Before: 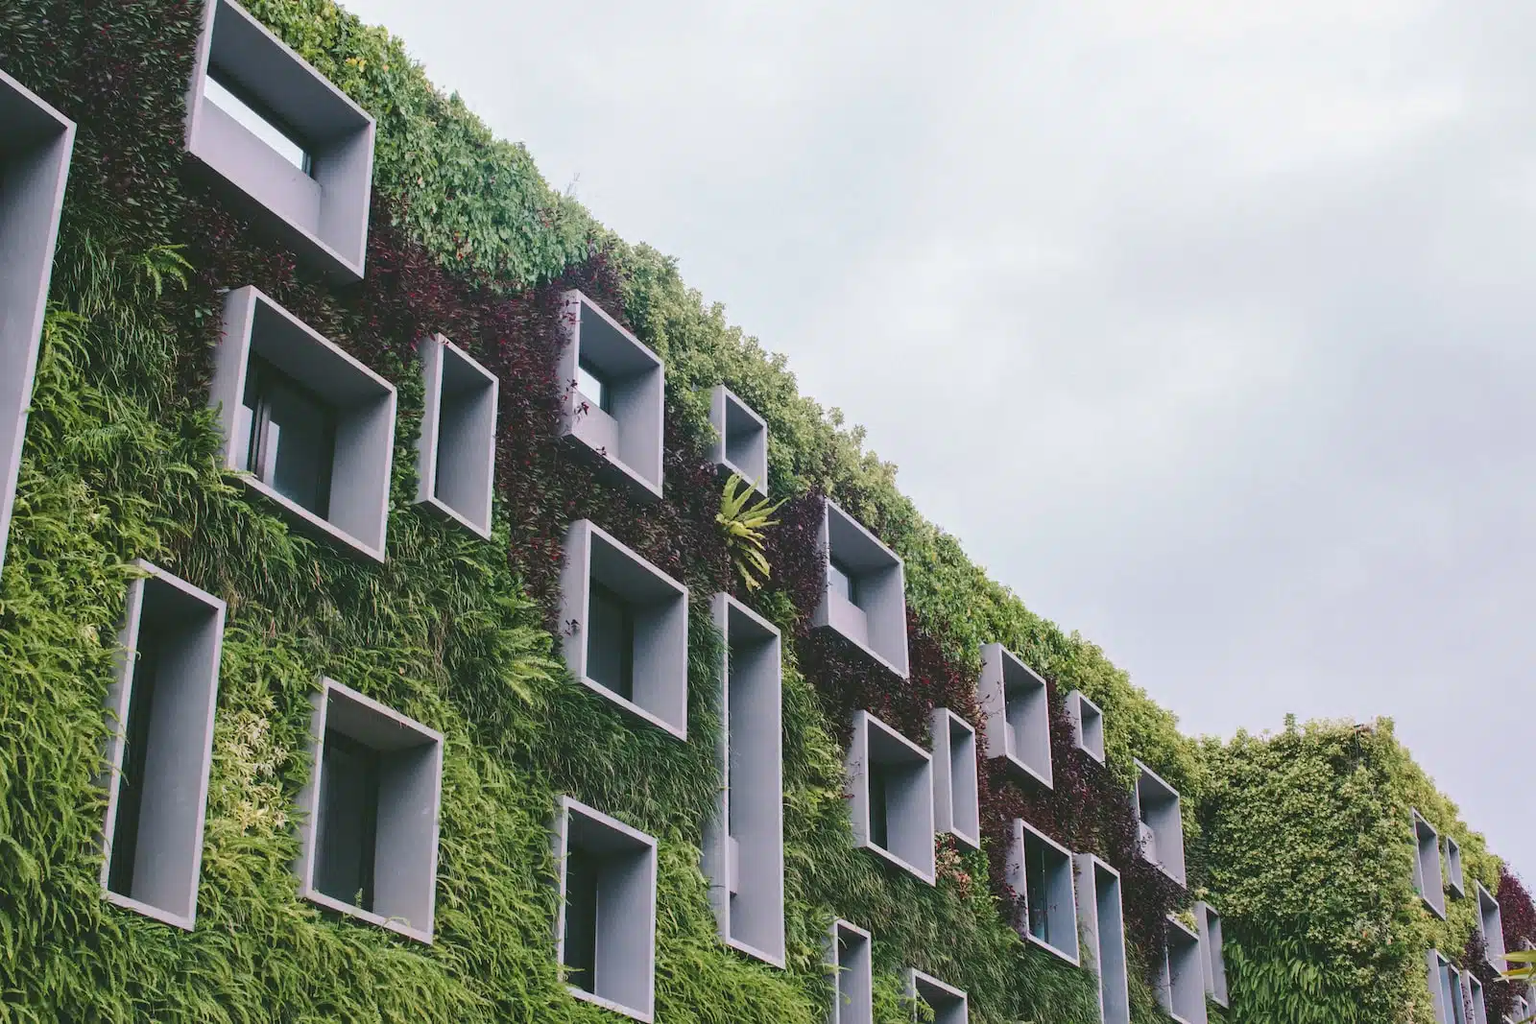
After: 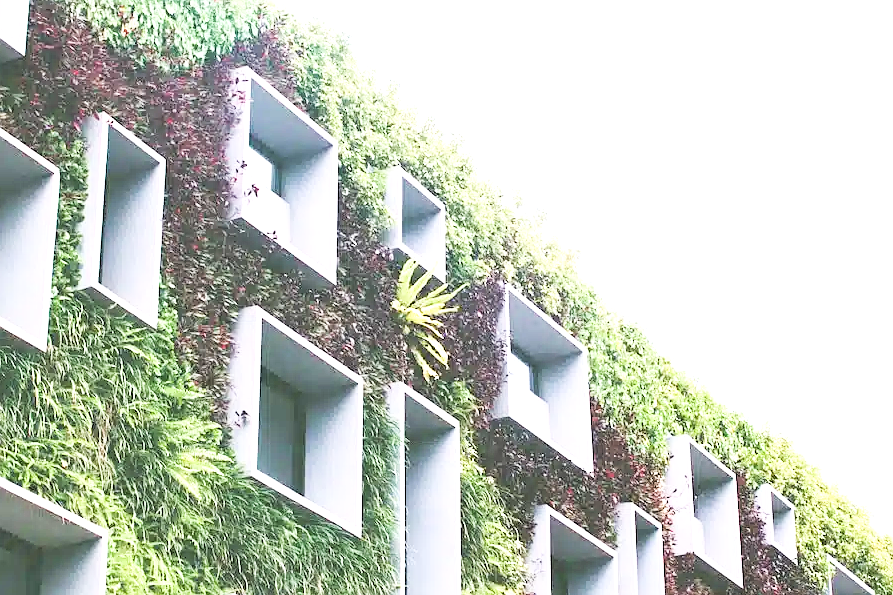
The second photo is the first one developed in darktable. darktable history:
crop and rotate: left 22.13%, top 22.054%, right 22.026%, bottom 22.102%
filmic rgb: black relative exposure -5 EV, hardness 2.88, contrast 1.2, highlights saturation mix -30%
sharpen: amount 0.2
exposure: exposure 2.25 EV, compensate highlight preservation false
shadows and highlights: shadows -12.5, white point adjustment 4, highlights 28.33
